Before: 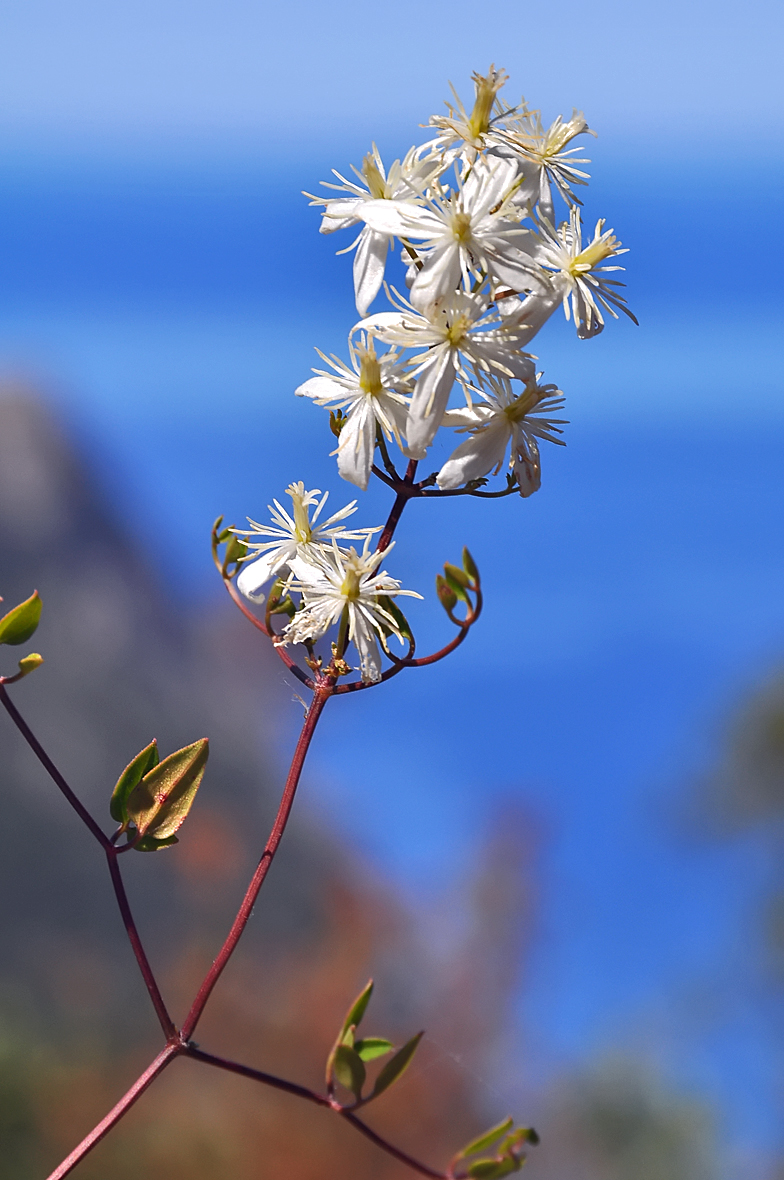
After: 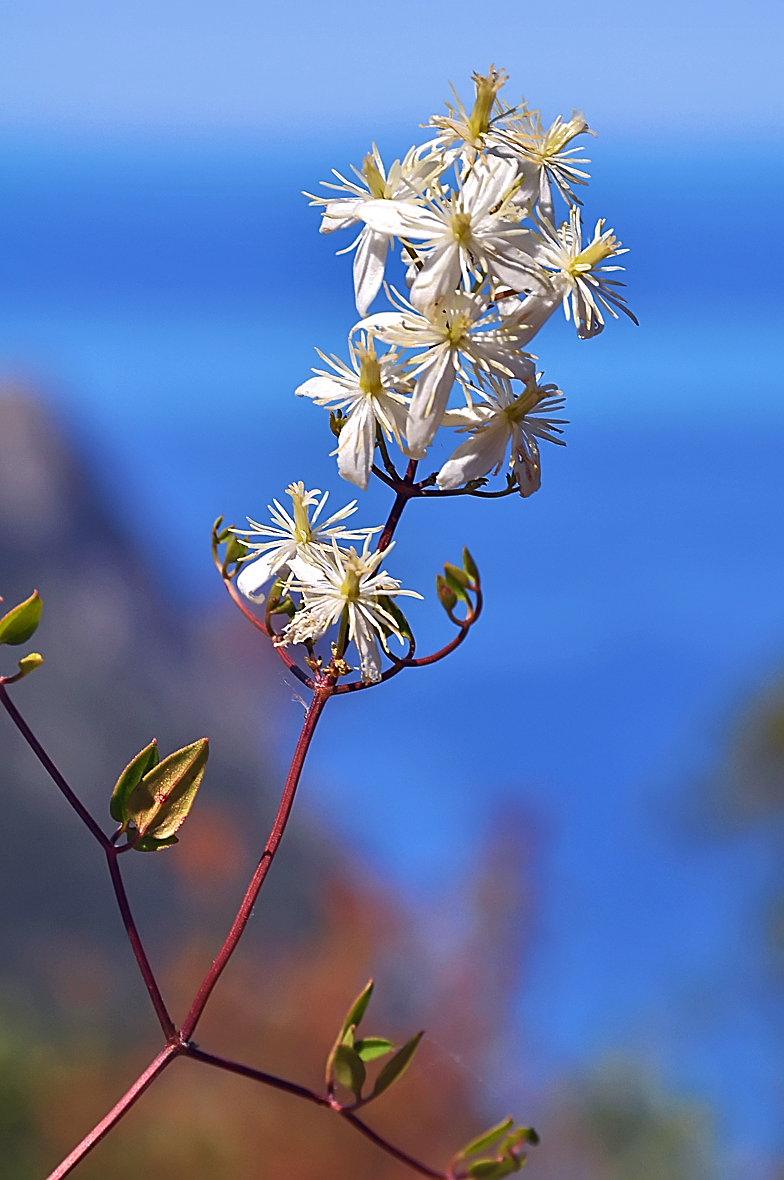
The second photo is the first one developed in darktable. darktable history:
velvia: strength 44.85%
exposure: black level correction 0.001, compensate exposure bias true, compensate highlight preservation false
sharpen: on, module defaults
